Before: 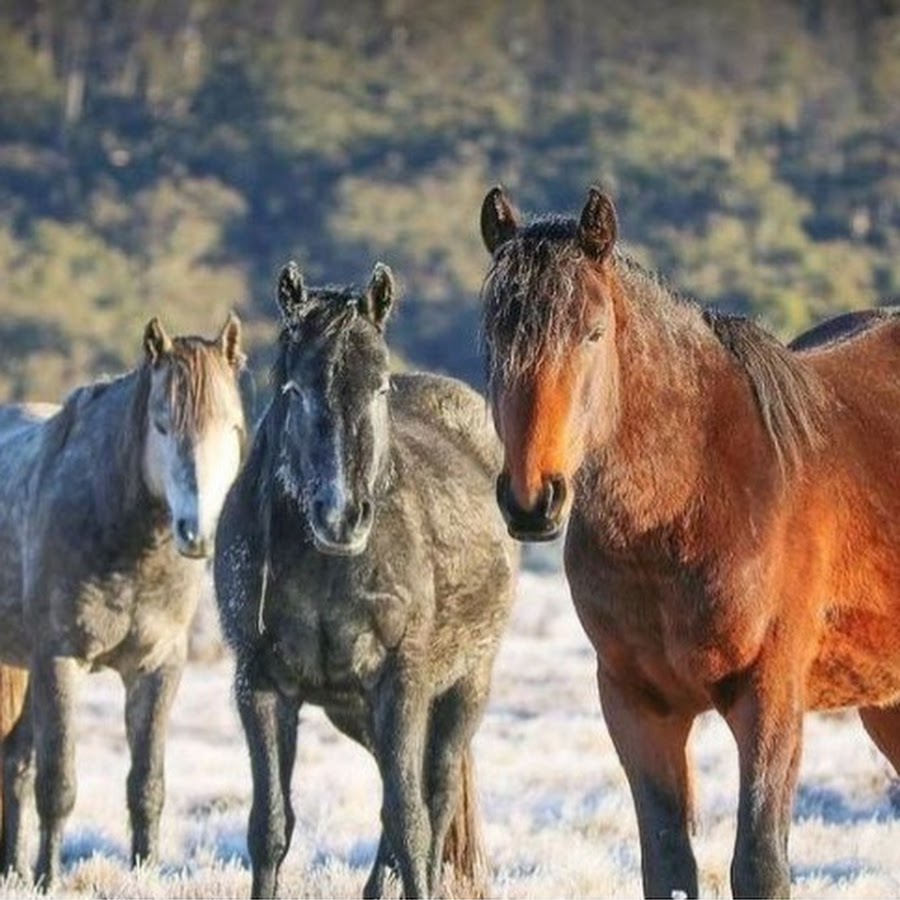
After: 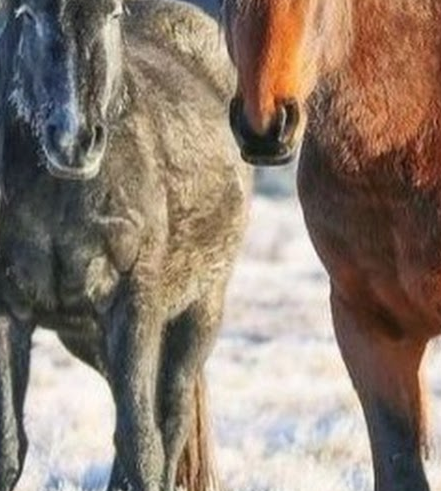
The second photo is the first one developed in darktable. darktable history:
crop: left 29.712%, top 41.869%, right 21.231%, bottom 3.492%
